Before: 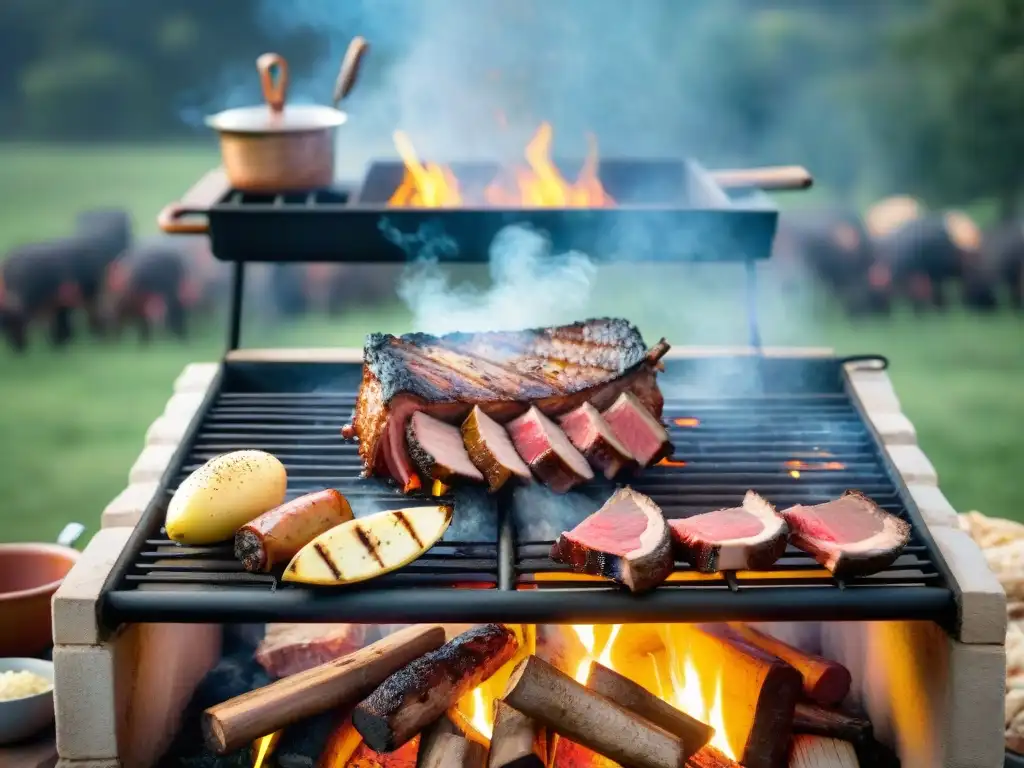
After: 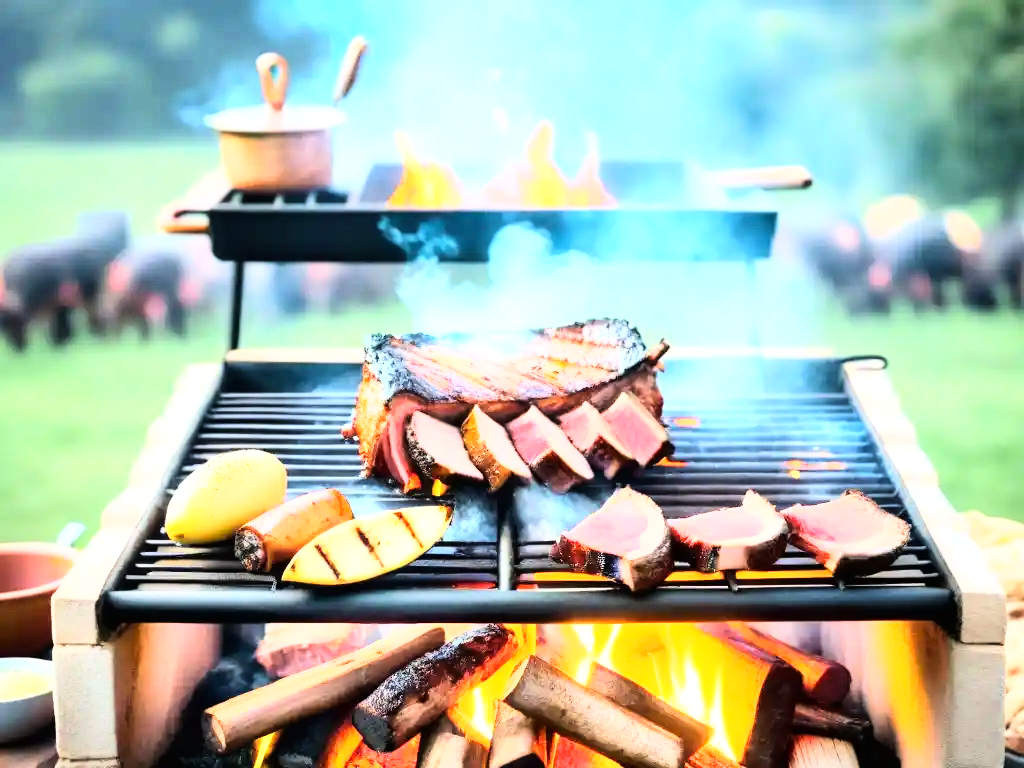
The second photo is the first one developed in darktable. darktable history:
exposure: exposure 0.782 EV, compensate exposure bias true, compensate highlight preservation false
base curve: curves: ch0 [(0, 0) (0.007, 0.004) (0.027, 0.03) (0.046, 0.07) (0.207, 0.54) (0.442, 0.872) (0.673, 0.972) (1, 1)]
